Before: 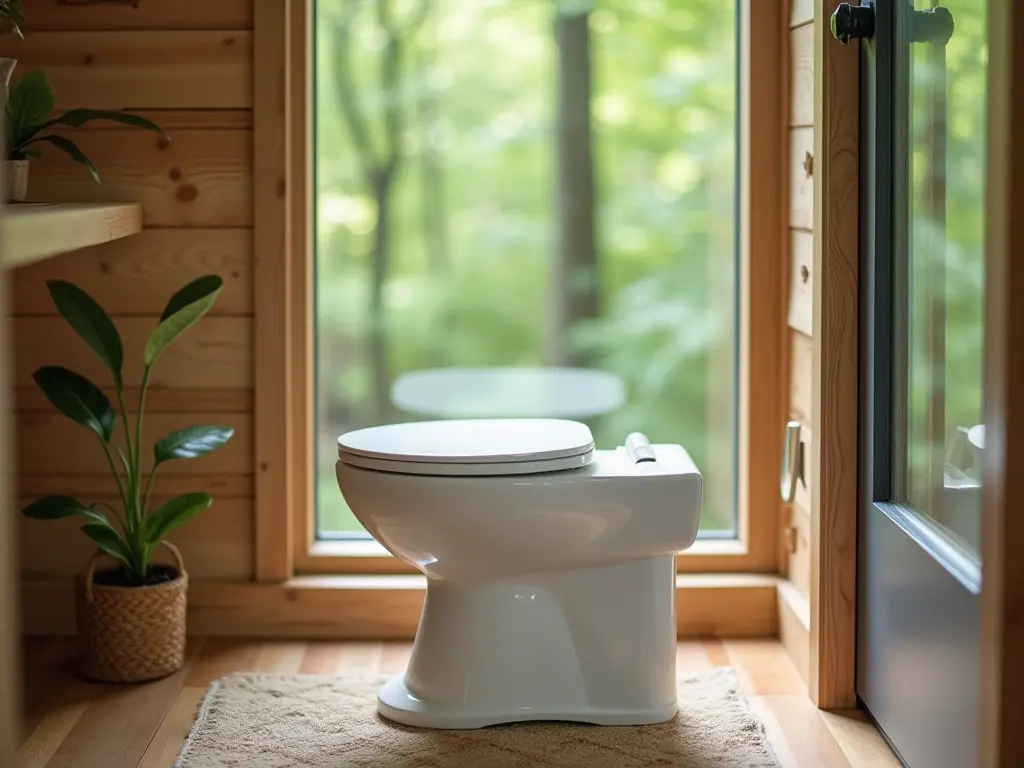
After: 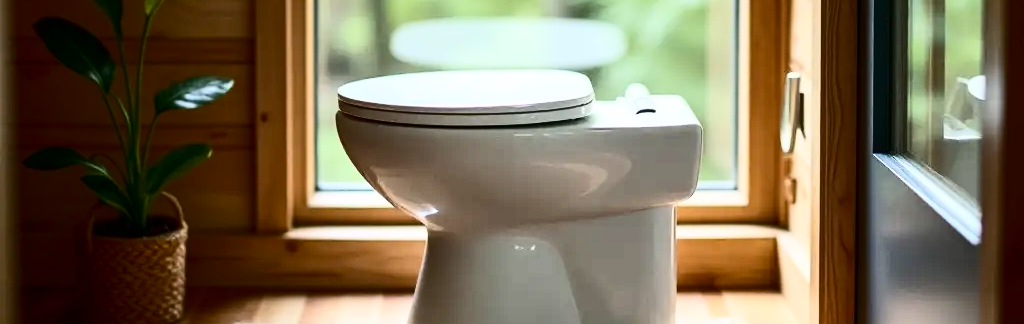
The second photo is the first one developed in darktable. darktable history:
color balance rgb: perceptual saturation grading › global saturation 25%, global vibrance 10%
crop: top 45.551%, bottom 12.262%
contrast brightness saturation: contrast 0.5, saturation -0.1
